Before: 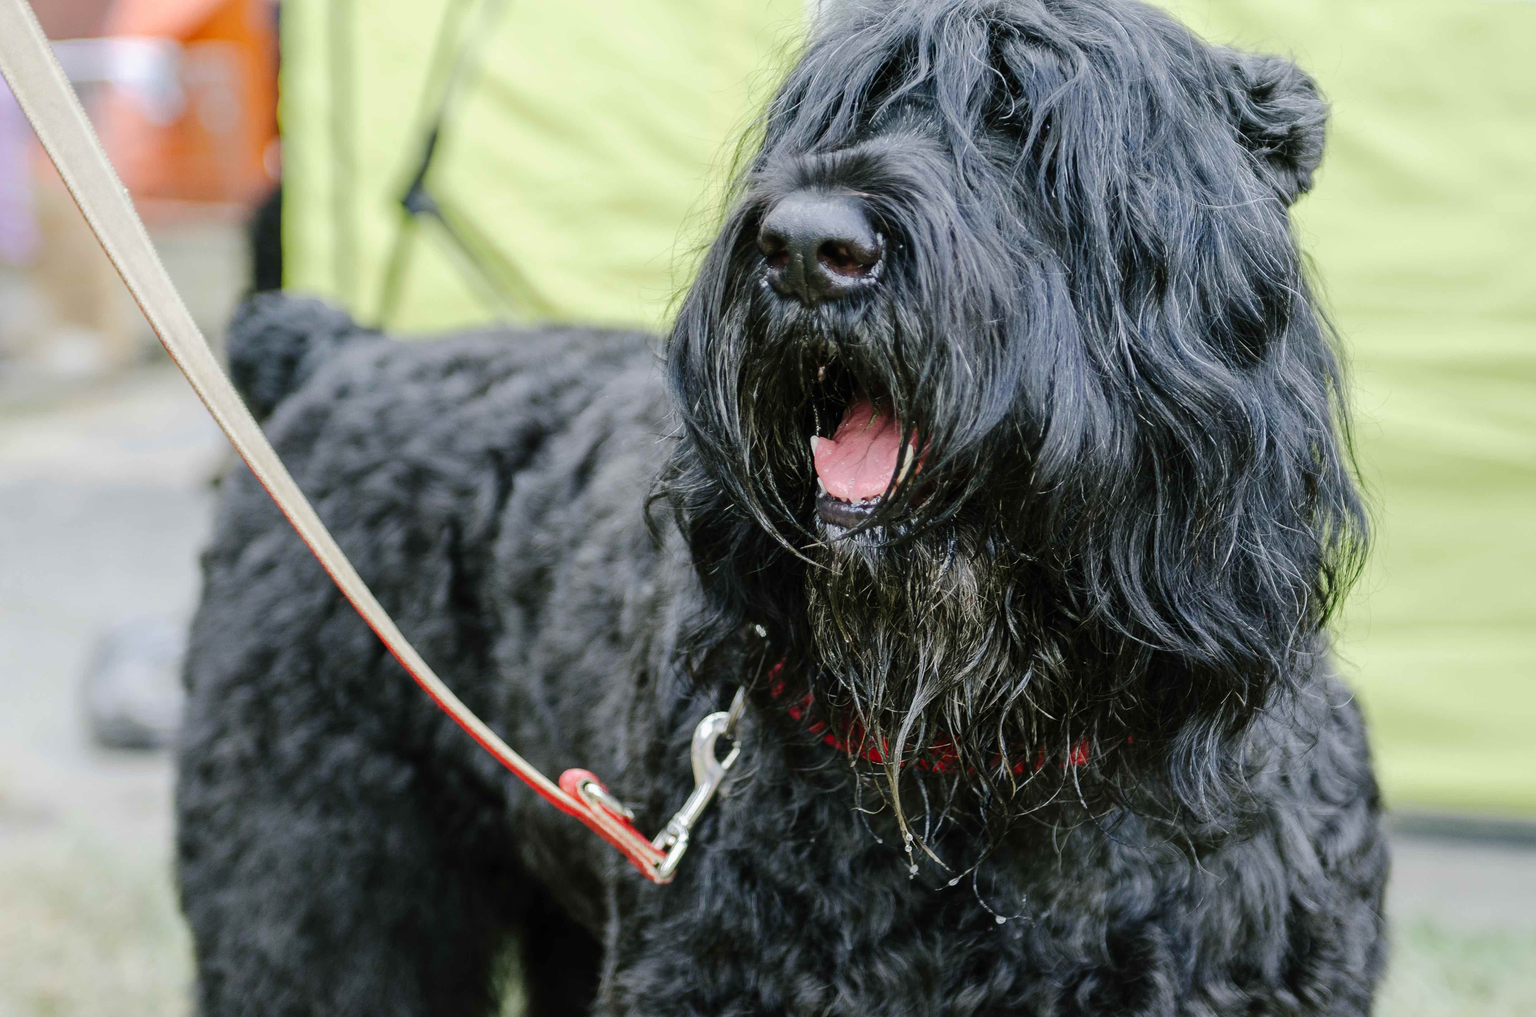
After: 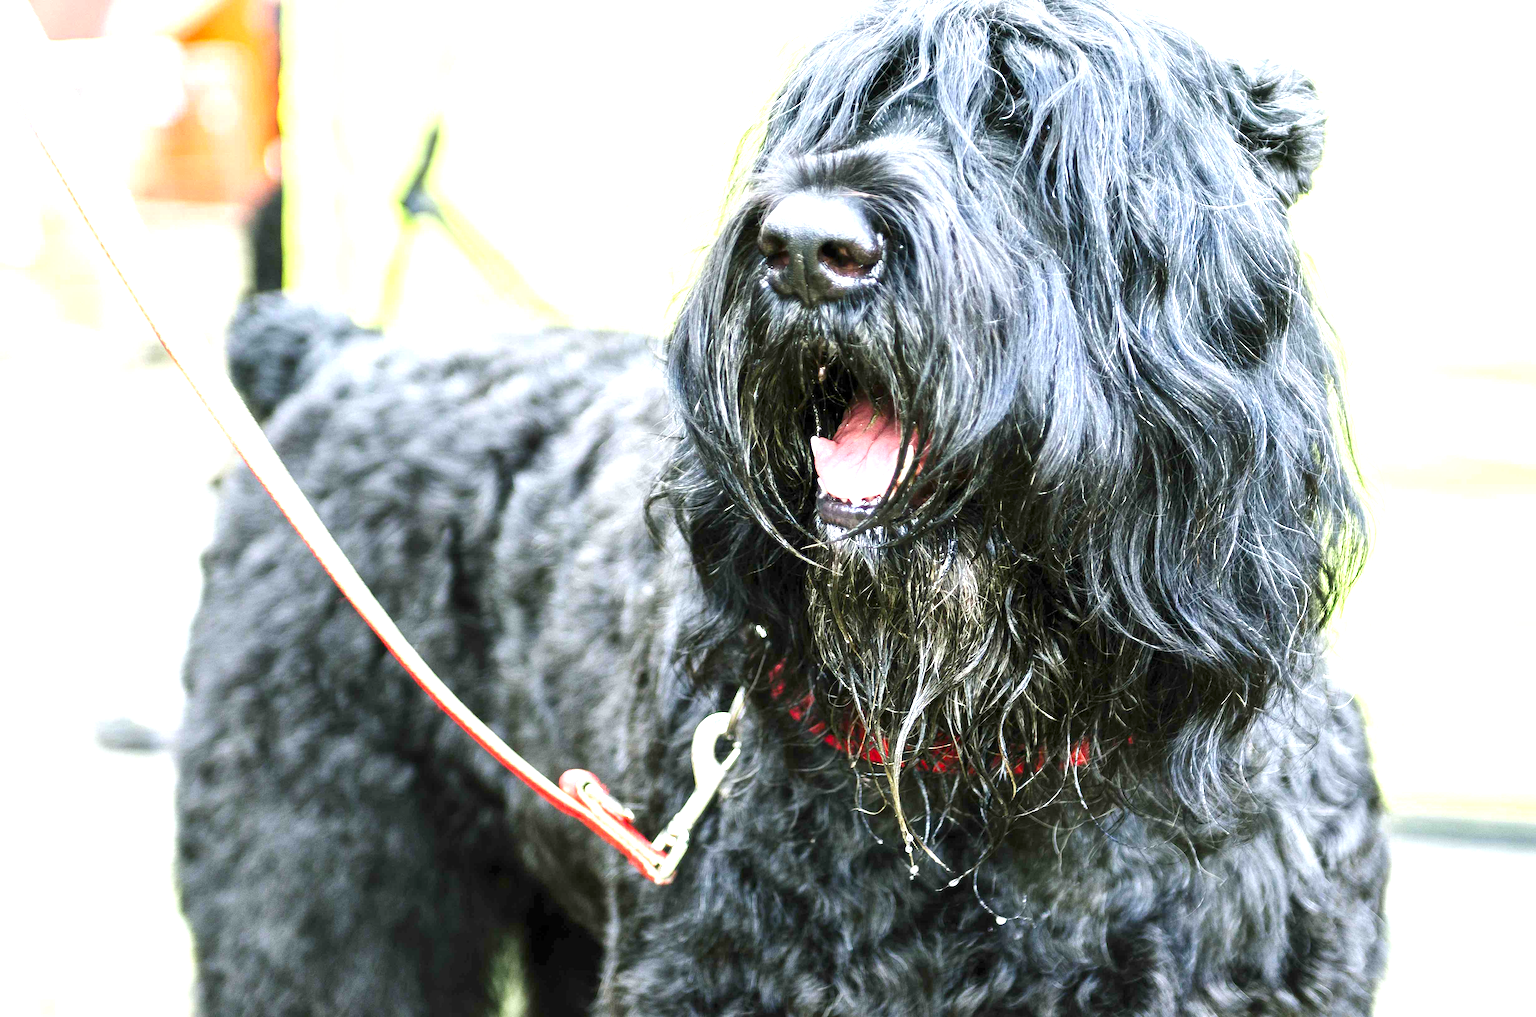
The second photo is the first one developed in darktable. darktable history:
exposure: black level correction 0.001, exposure 1.643 EV, compensate exposure bias true, compensate highlight preservation false
